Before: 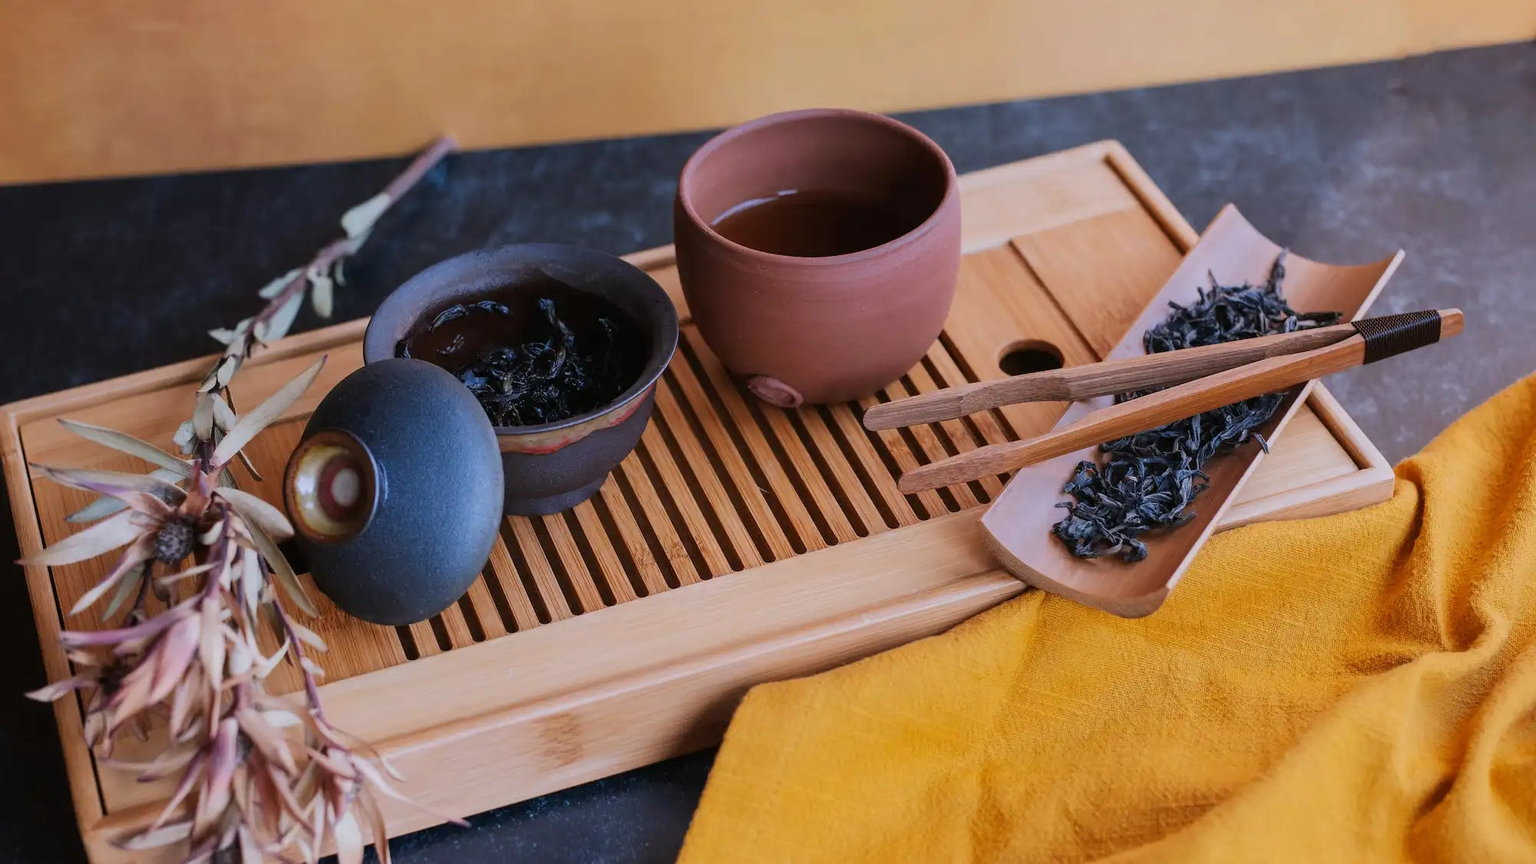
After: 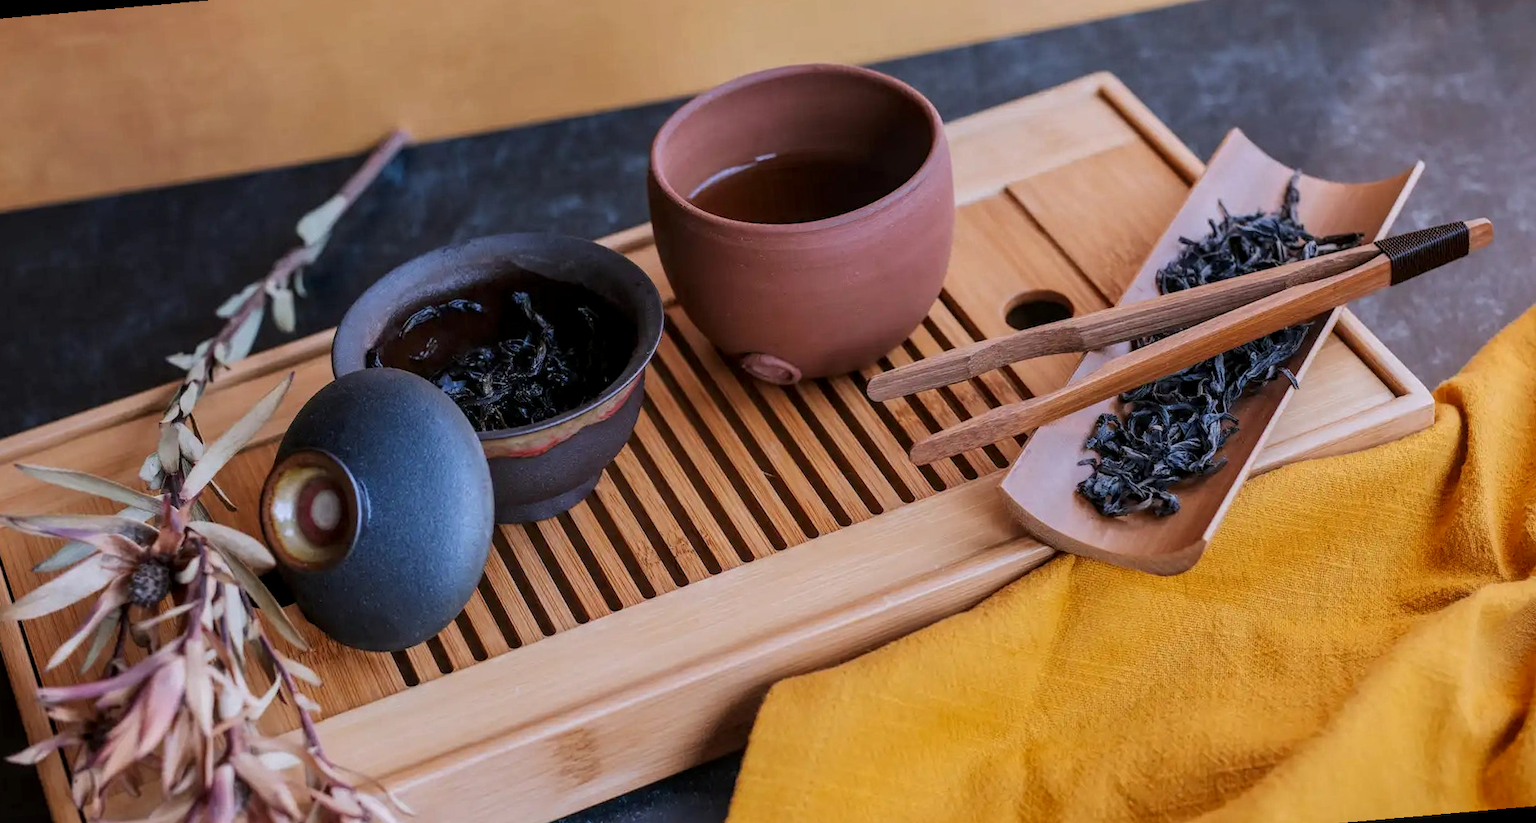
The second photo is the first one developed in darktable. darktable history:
local contrast: on, module defaults
rotate and perspective: rotation -5°, crop left 0.05, crop right 0.952, crop top 0.11, crop bottom 0.89
